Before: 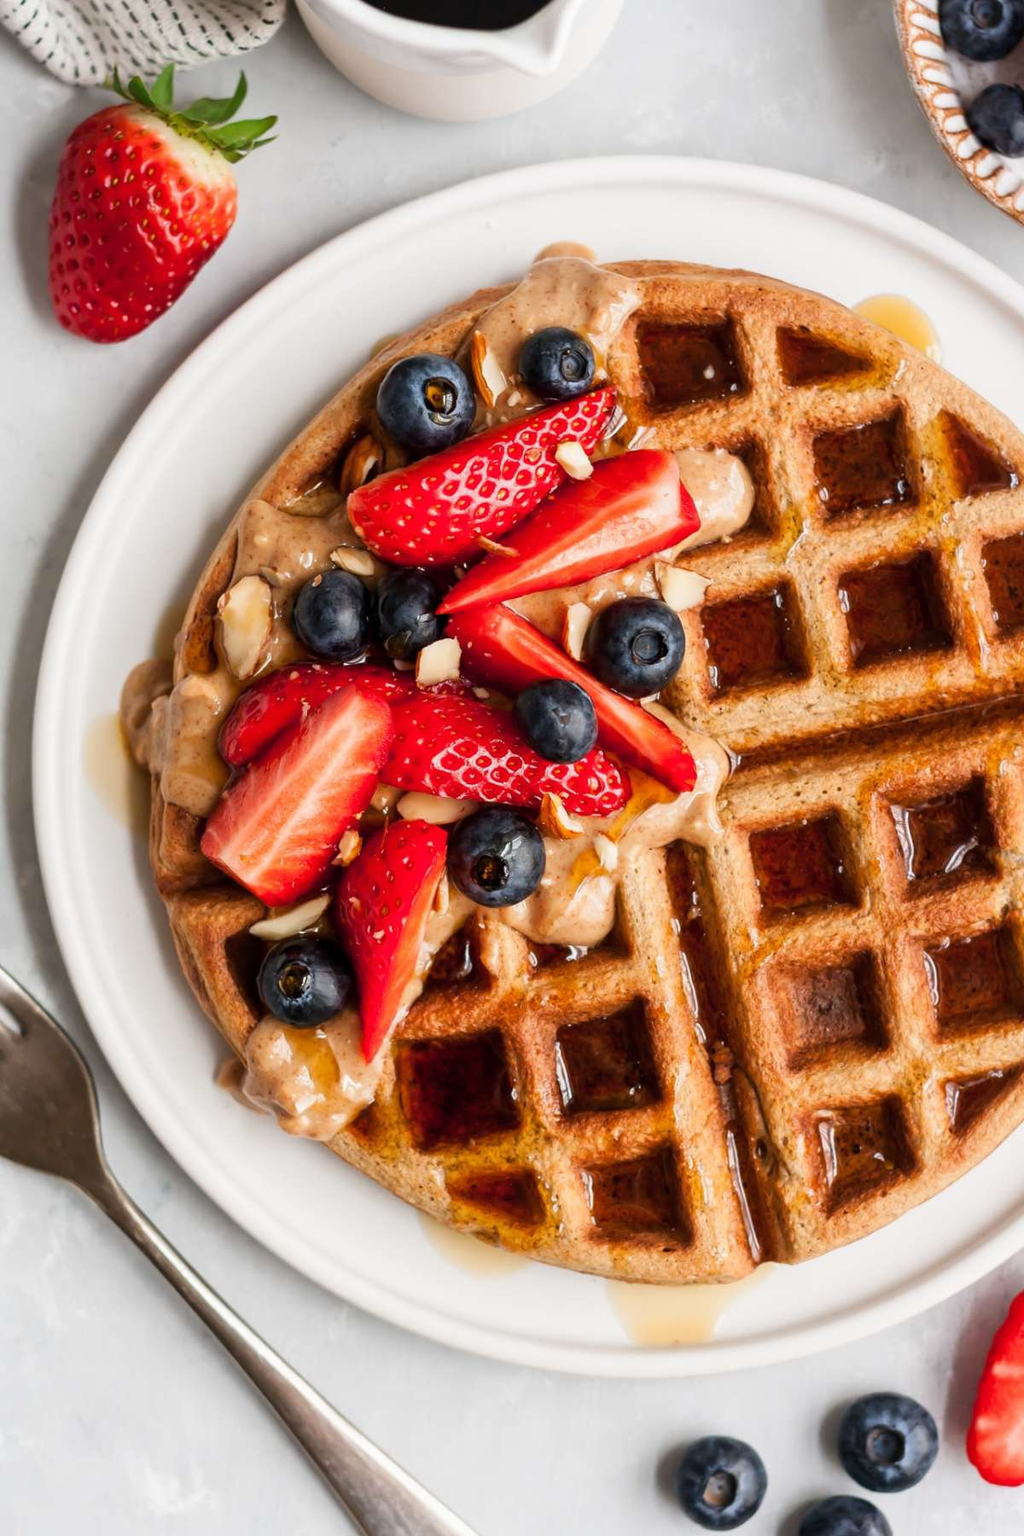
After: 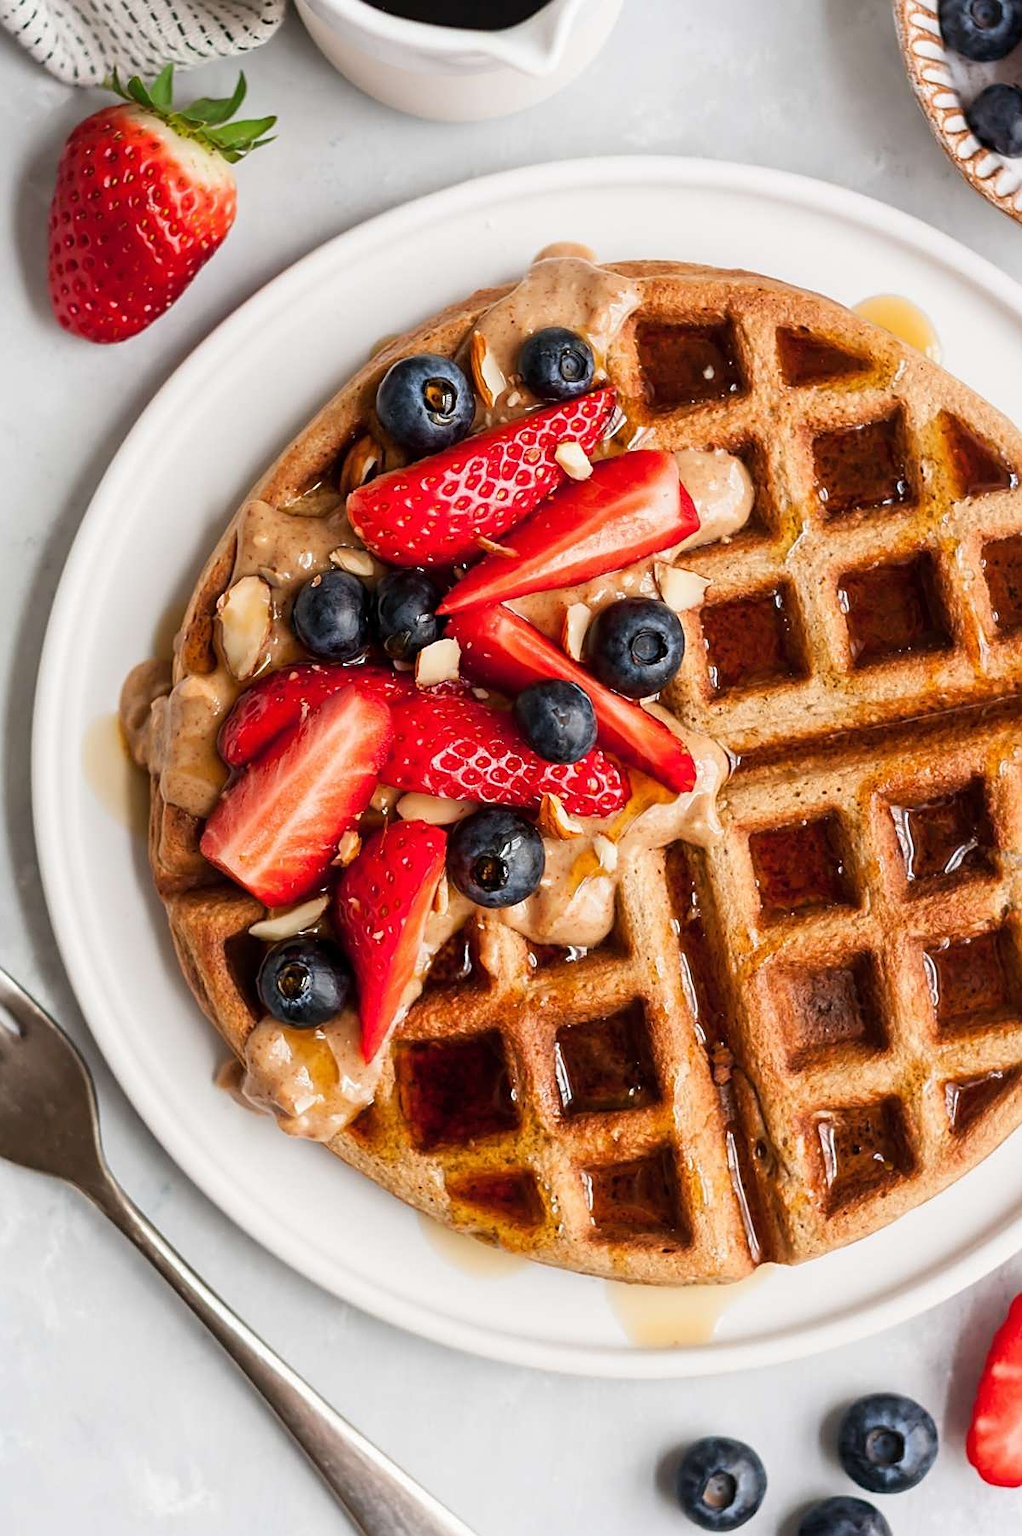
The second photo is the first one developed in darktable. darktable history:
crop and rotate: left 0.126%
sharpen: on, module defaults
